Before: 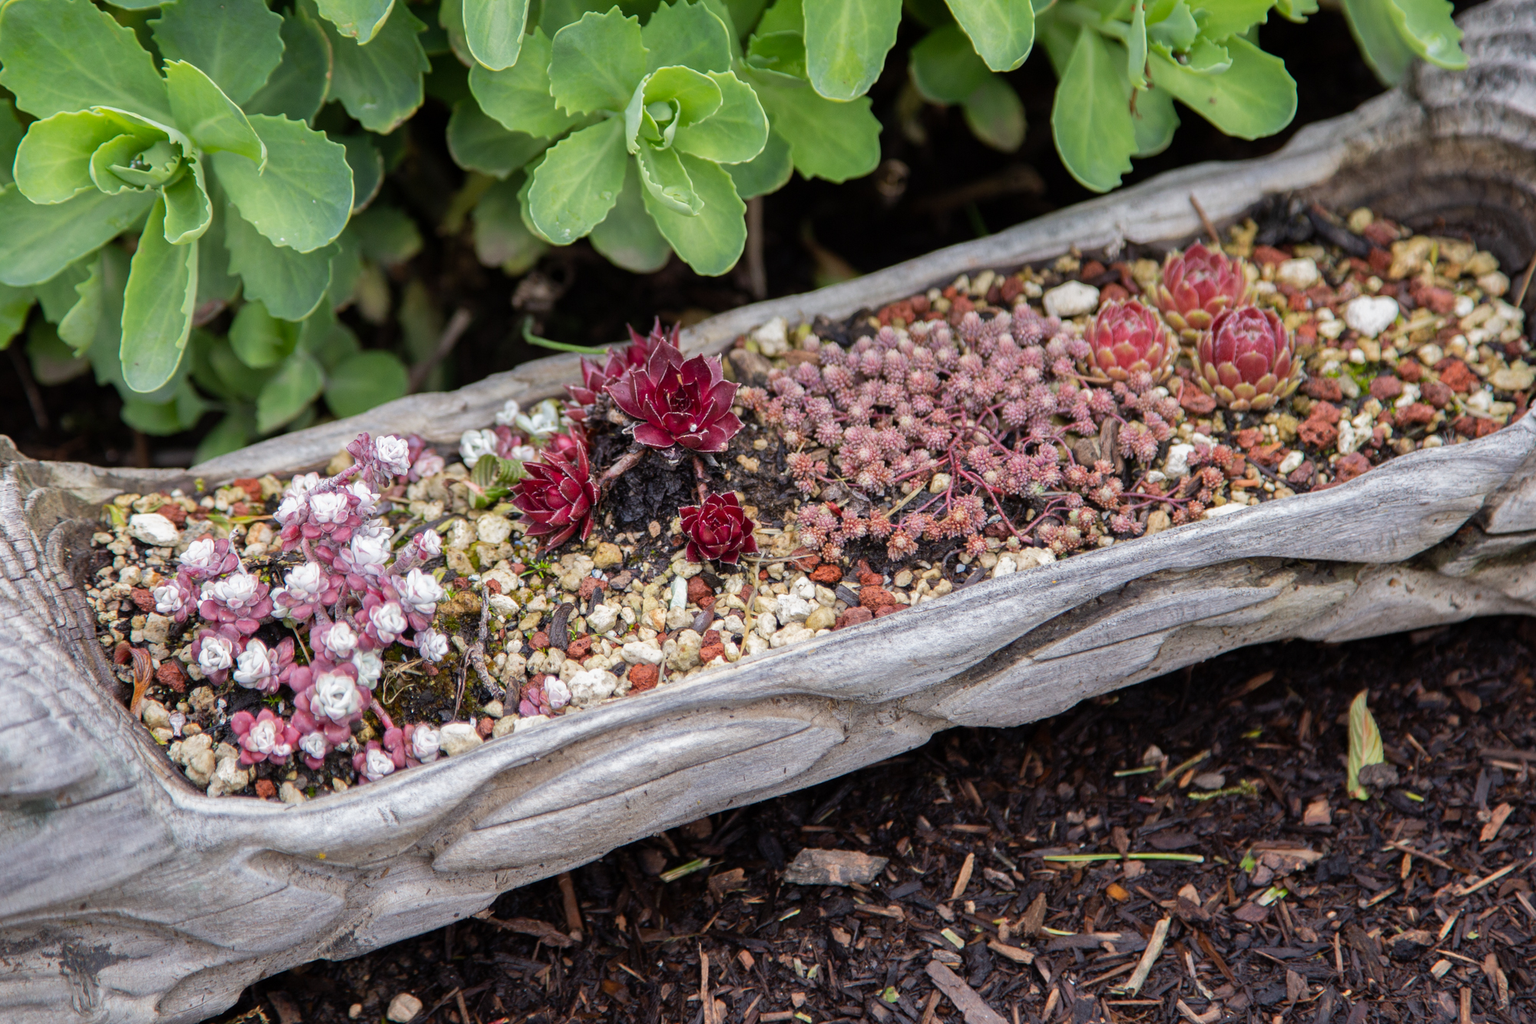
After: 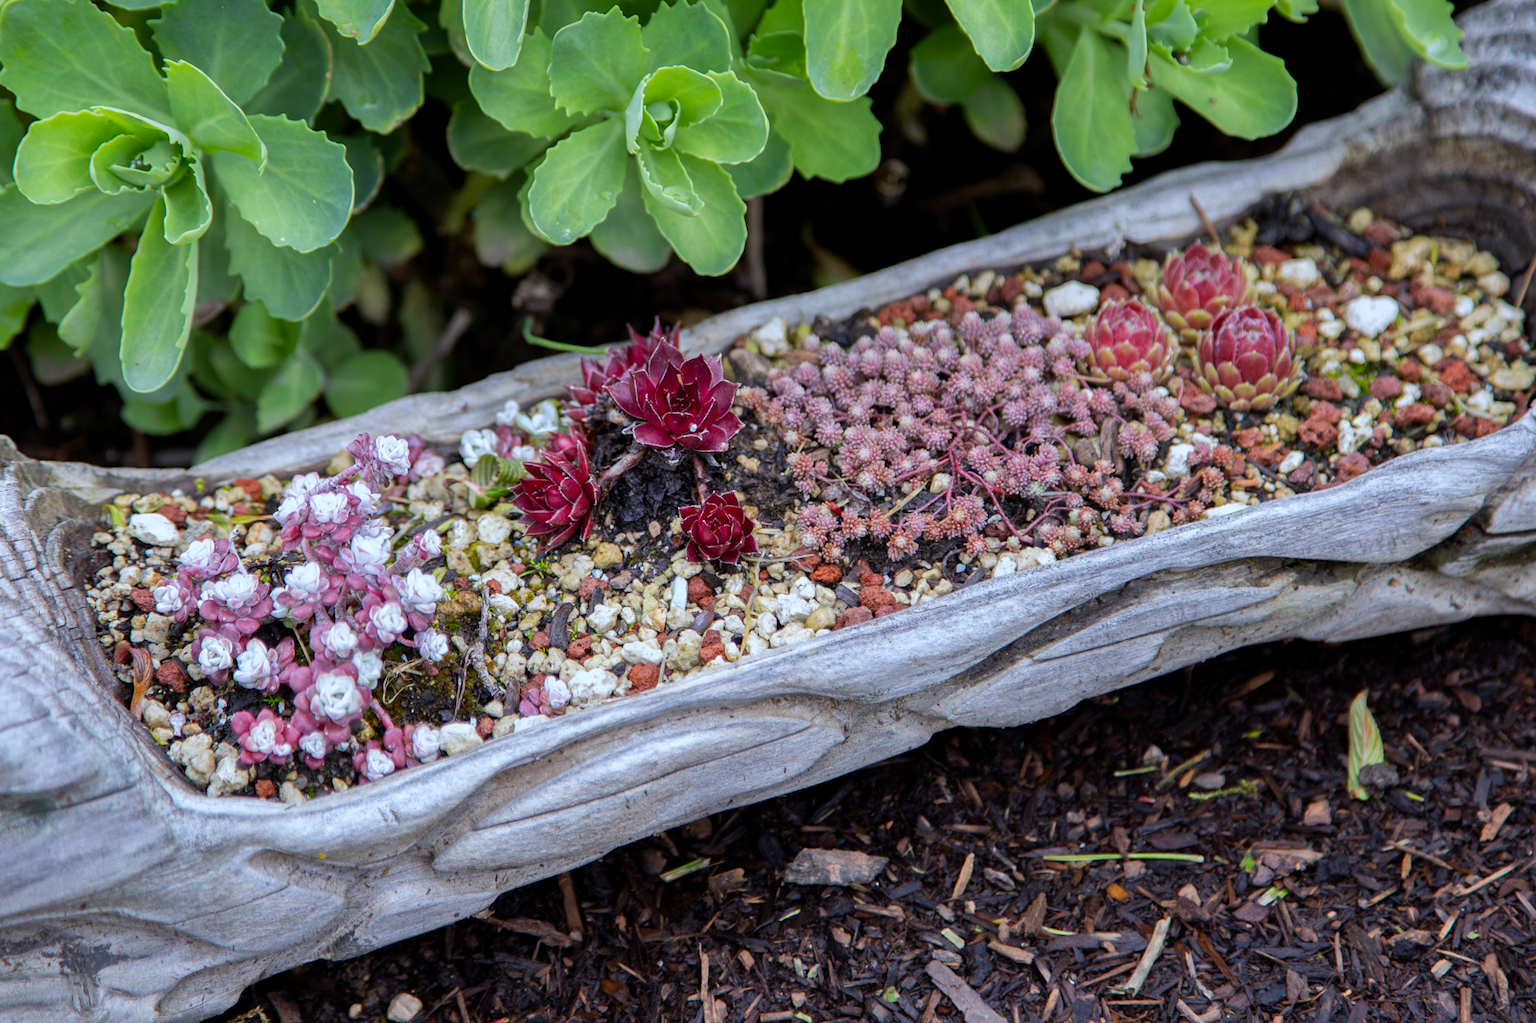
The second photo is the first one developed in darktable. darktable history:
exposure: black level correction 0.002, compensate highlight preservation false
color contrast: green-magenta contrast 1.1, blue-yellow contrast 1.1, unbound 0
white balance: red 0.924, blue 1.095
